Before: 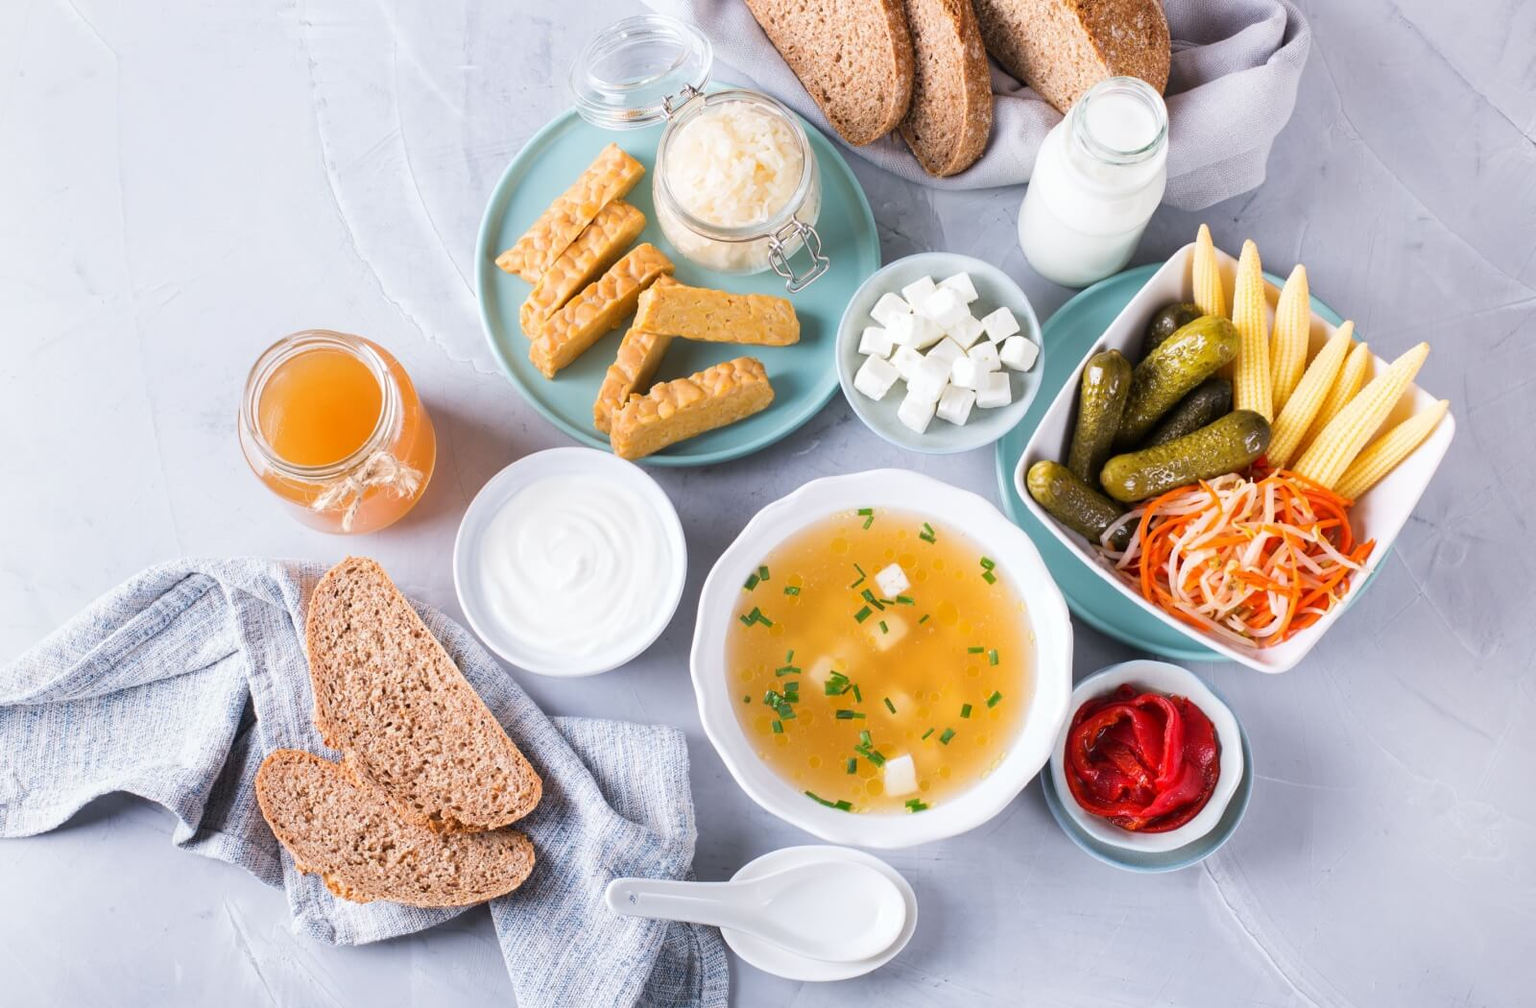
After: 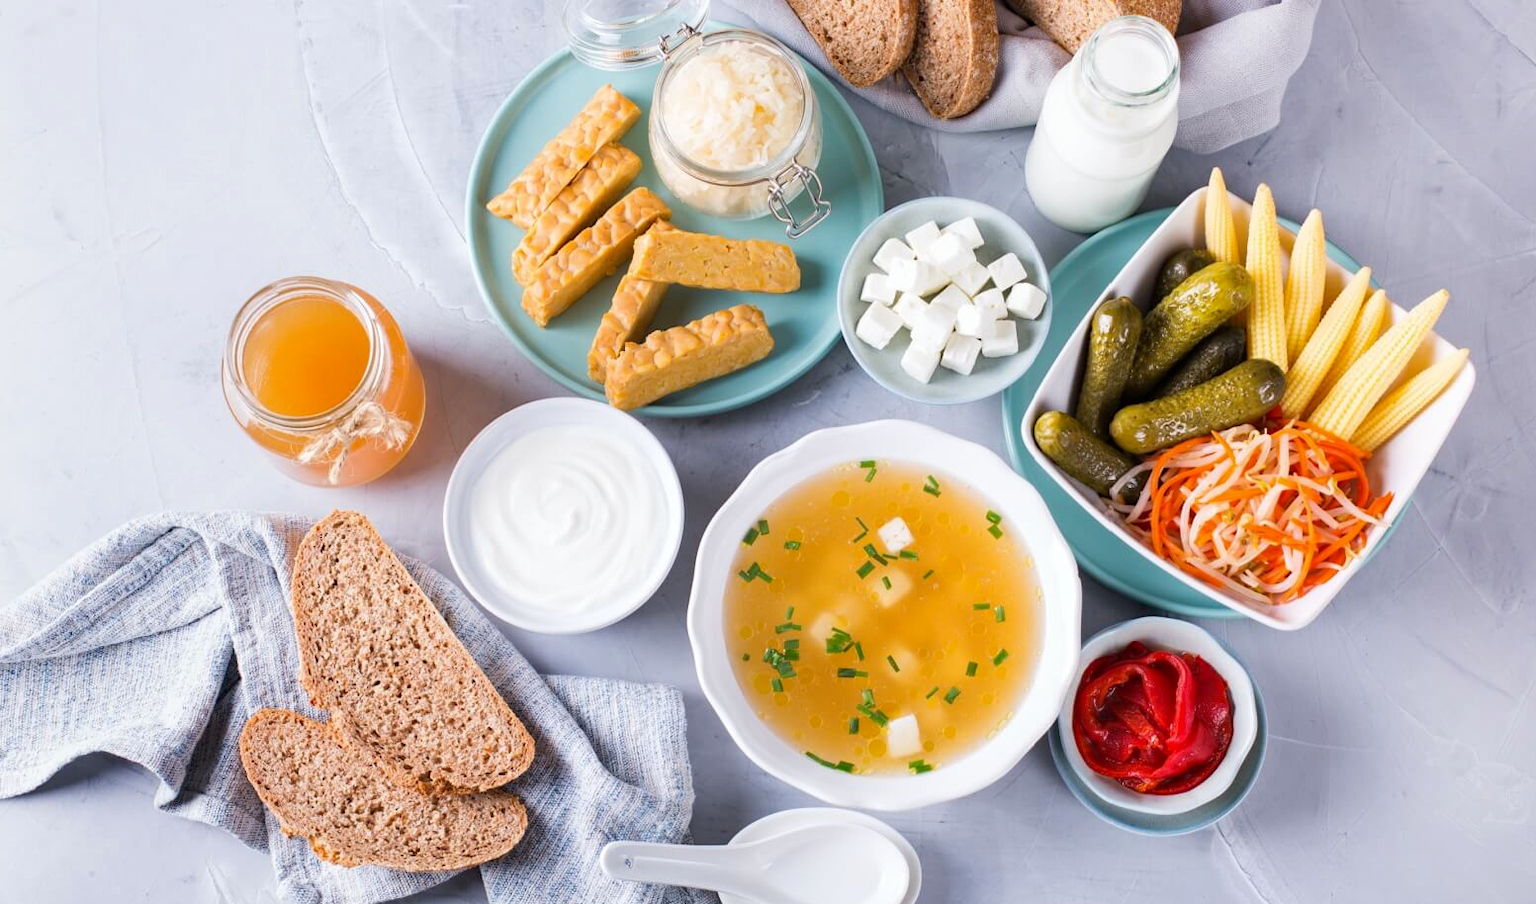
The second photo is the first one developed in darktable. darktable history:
haze removal: compatibility mode true, adaptive false
crop: left 1.507%, top 6.147%, right 1.379%, bottom 6.637%
